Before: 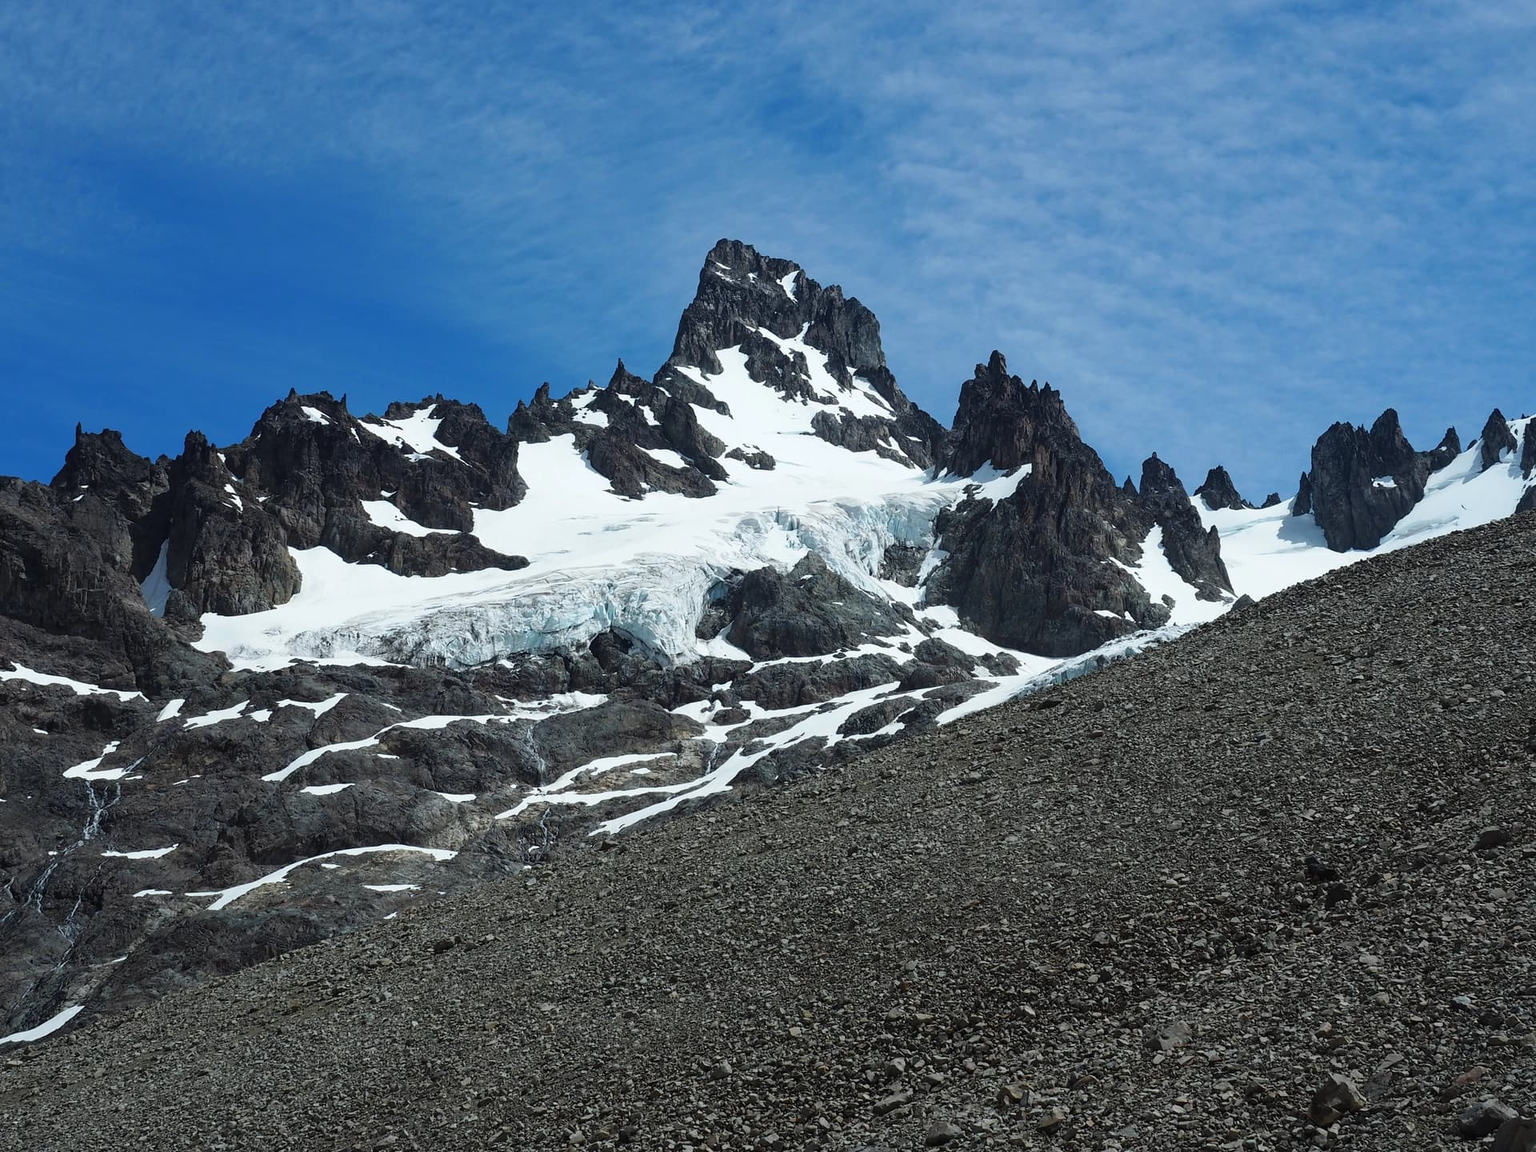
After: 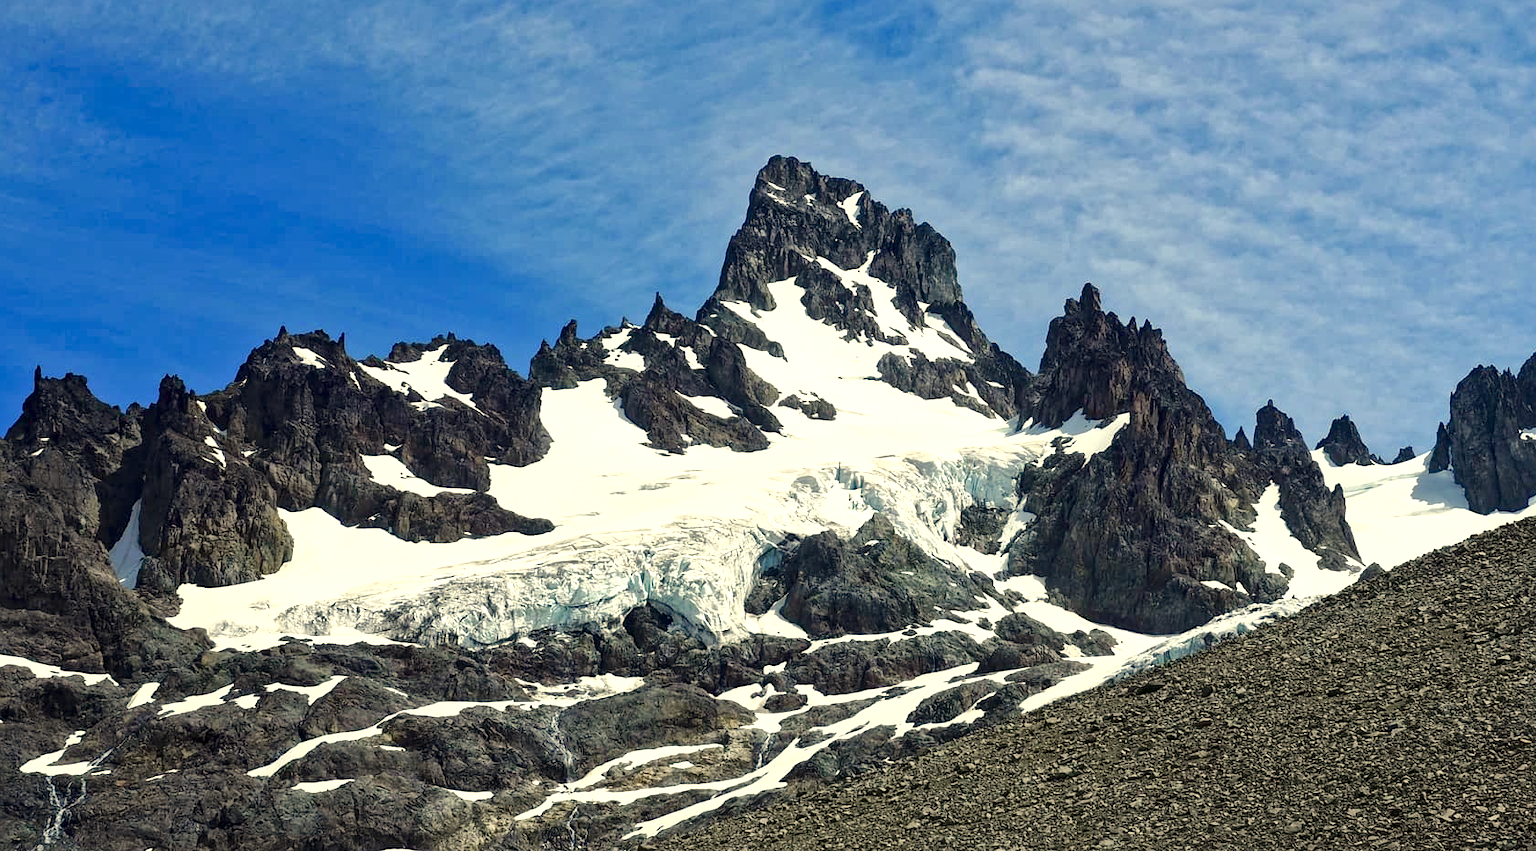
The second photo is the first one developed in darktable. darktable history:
color balance rgb: perceptual saturation grading › global saturation 25%, perceptual saturation grading › highlights -50%, perceptual saturation grading › shadows 30%, perceptual brilliance grading › global brilliance 12%, global vibrance 20%
crop: left 3.015%, top 8.969%, right 9.647%, bottom 26.457%
local contrast: mode bilateral grid, contrast 20, coarseness 19, detail 163%, midtone range 0.2
color correction: highlights a* 2.72, highlights b* 22.8
